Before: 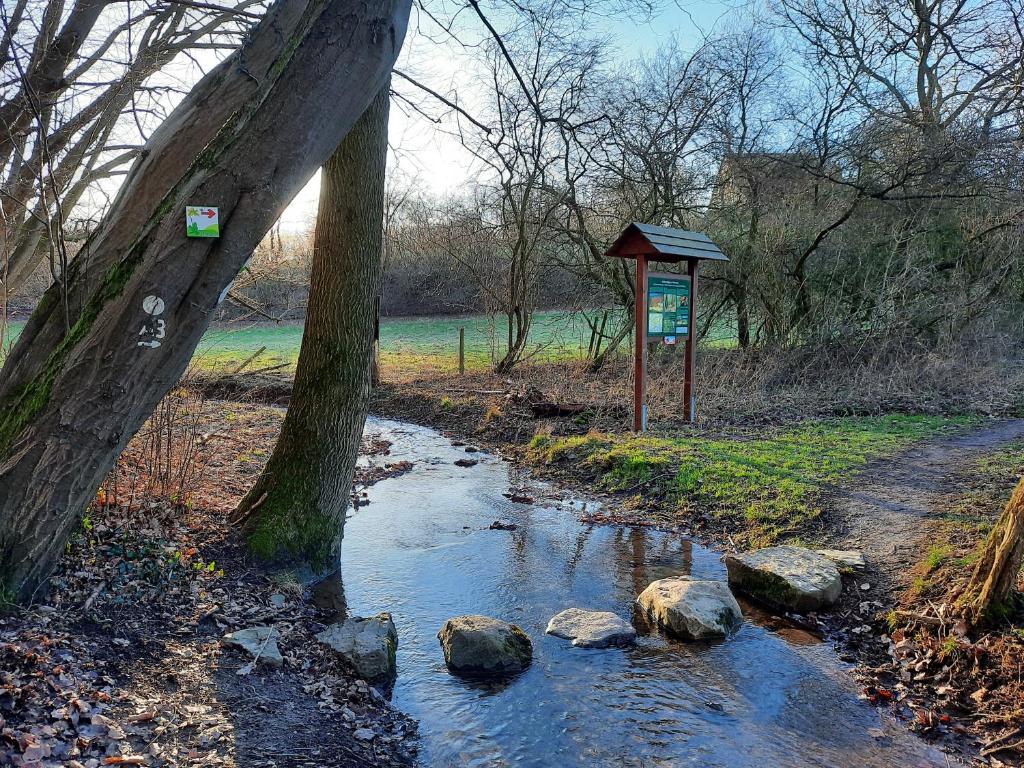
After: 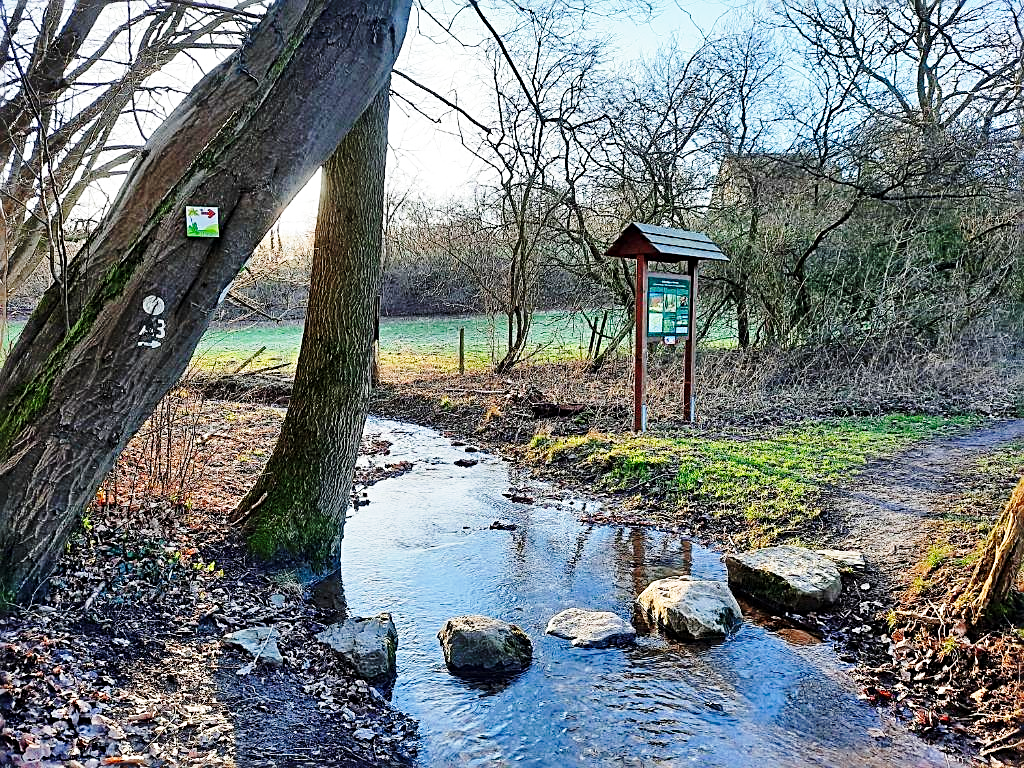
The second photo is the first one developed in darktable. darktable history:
sharpen: radius 2.592, amount 0.698
base curve: curves: ch0 [(0, 0) (0.028, 0.03) (0.121, 0.232) (0.46, 0.748) (0.859, 0.968) (1, 1)], preserve colors none
